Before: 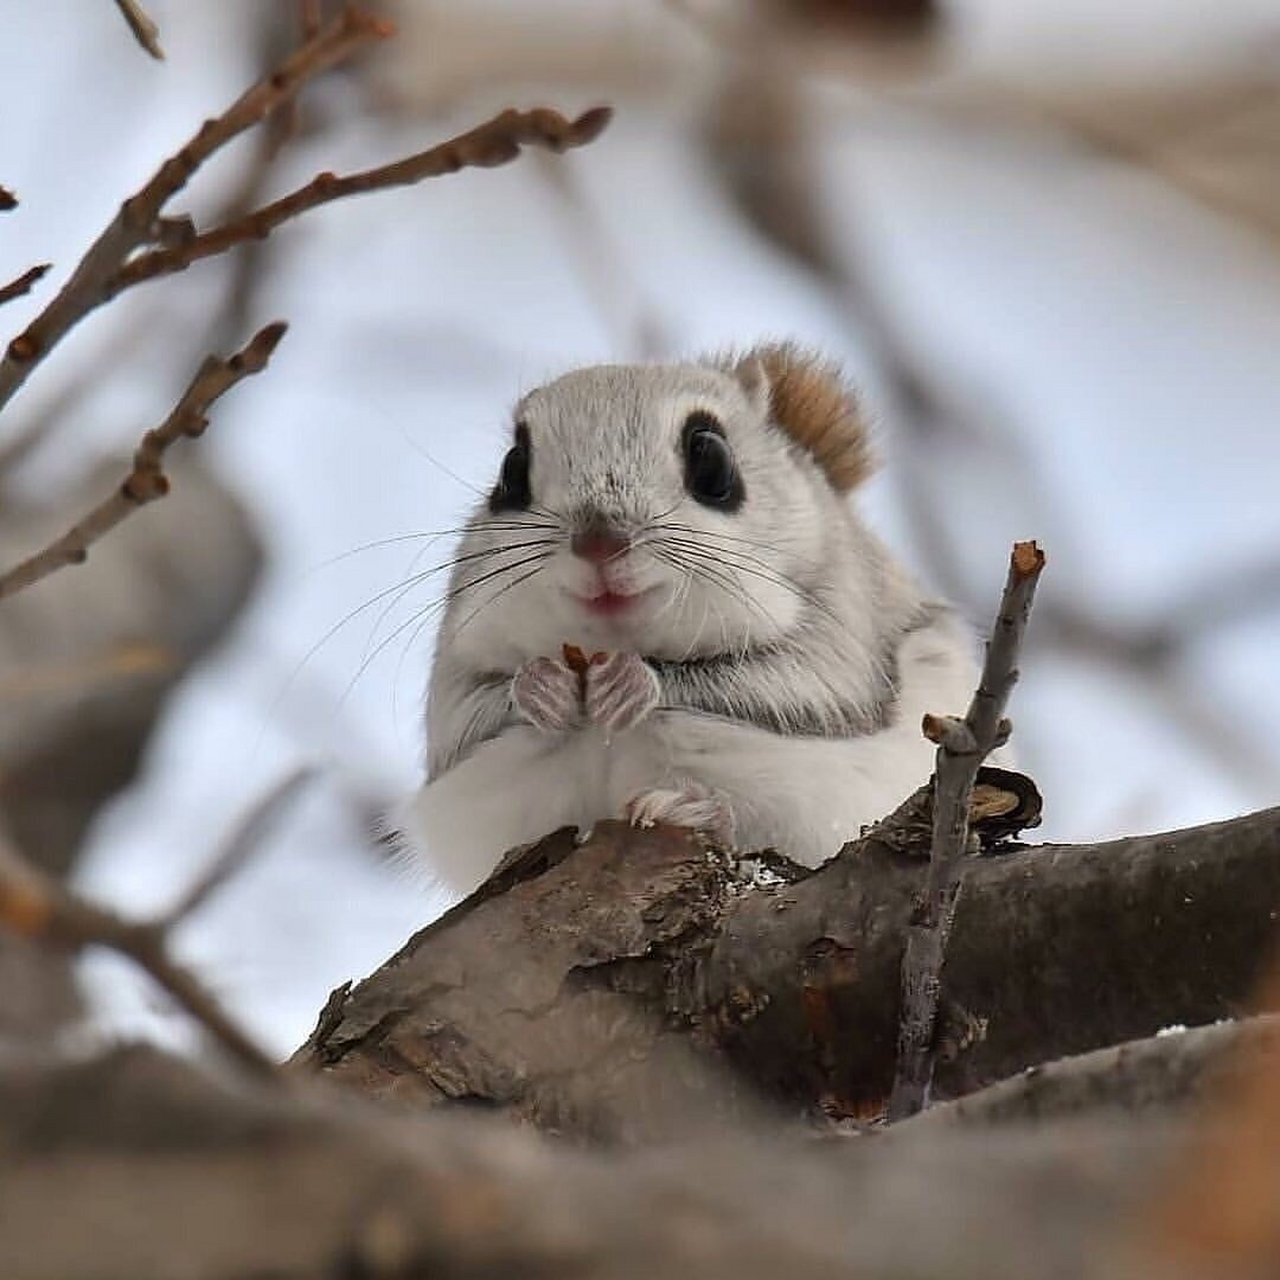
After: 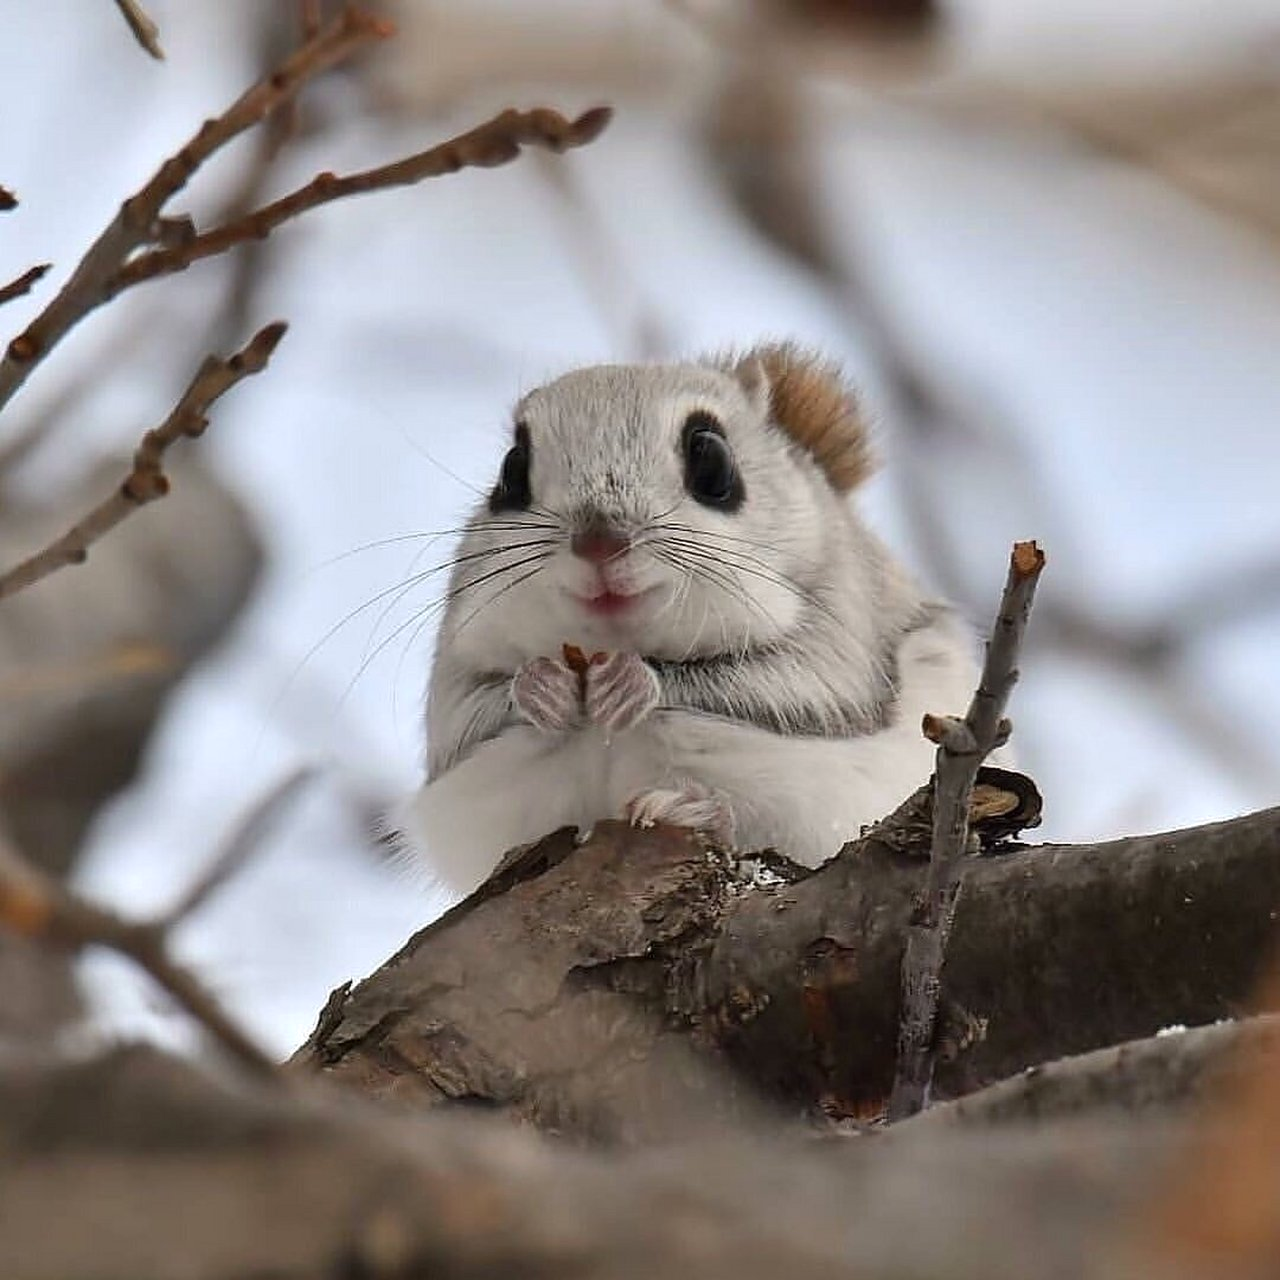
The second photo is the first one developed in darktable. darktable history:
exposure: exposure 0.074 EV, compensate highlight preservation false
